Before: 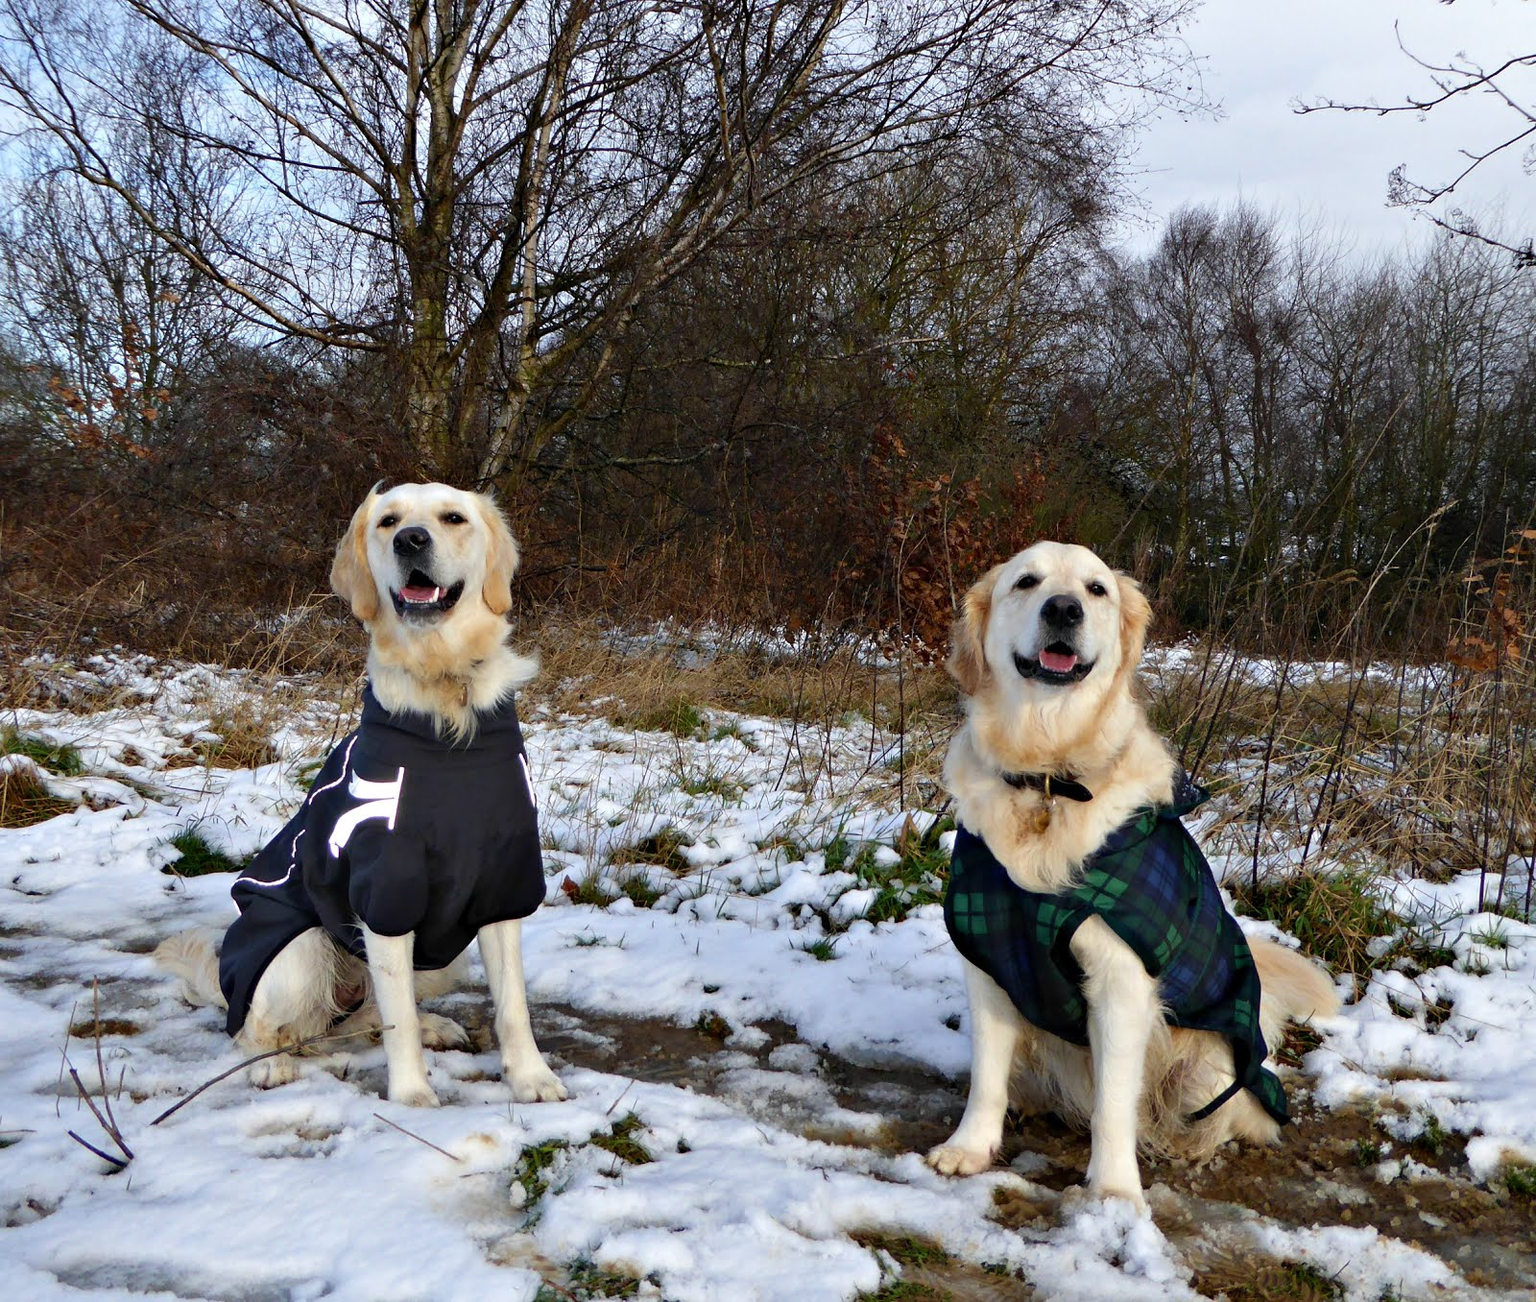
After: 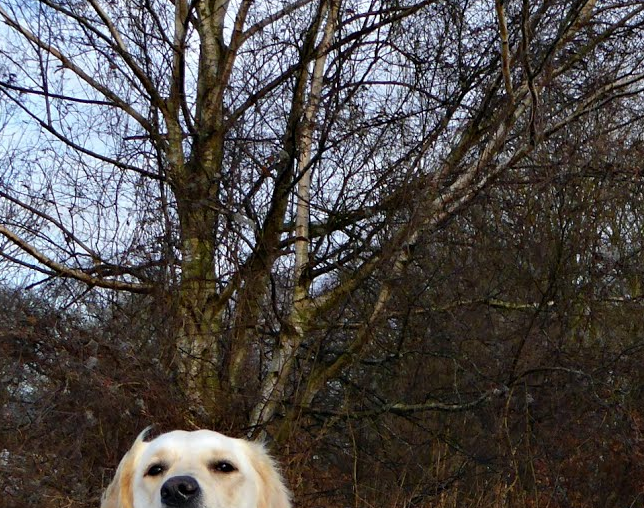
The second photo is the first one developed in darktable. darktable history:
crop: left 15.596%, top 5.437%, right 44.13%, bottom 57.053%
